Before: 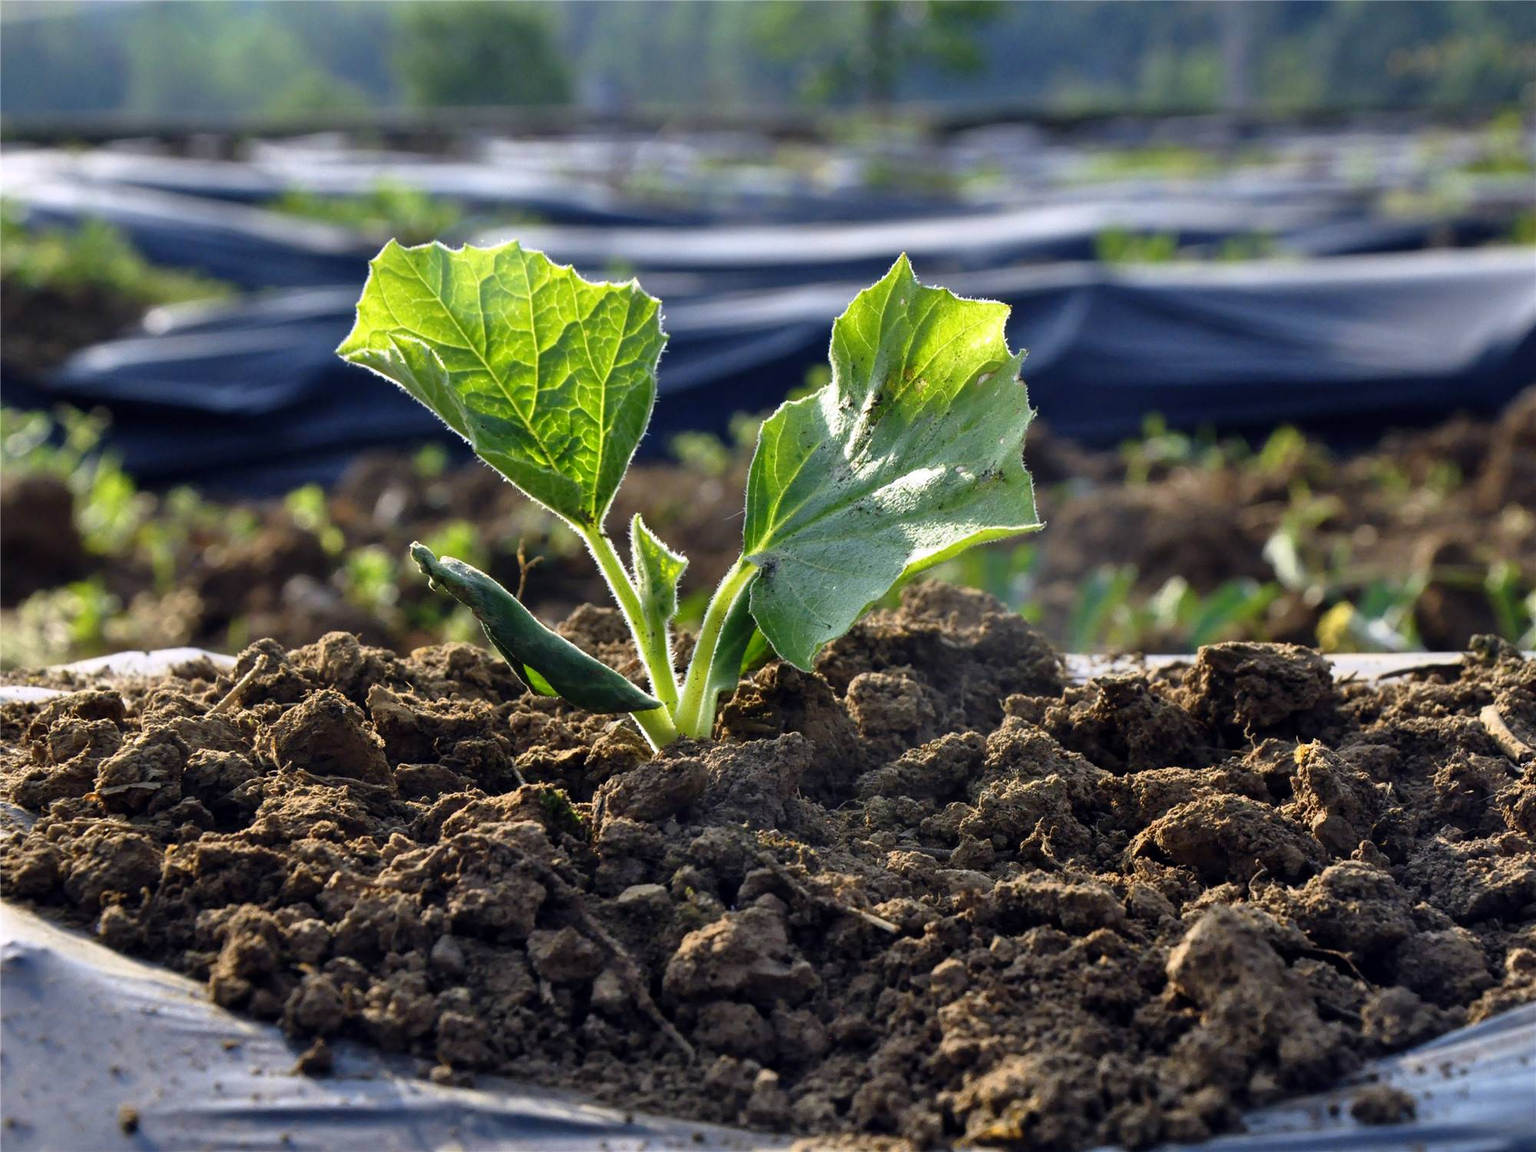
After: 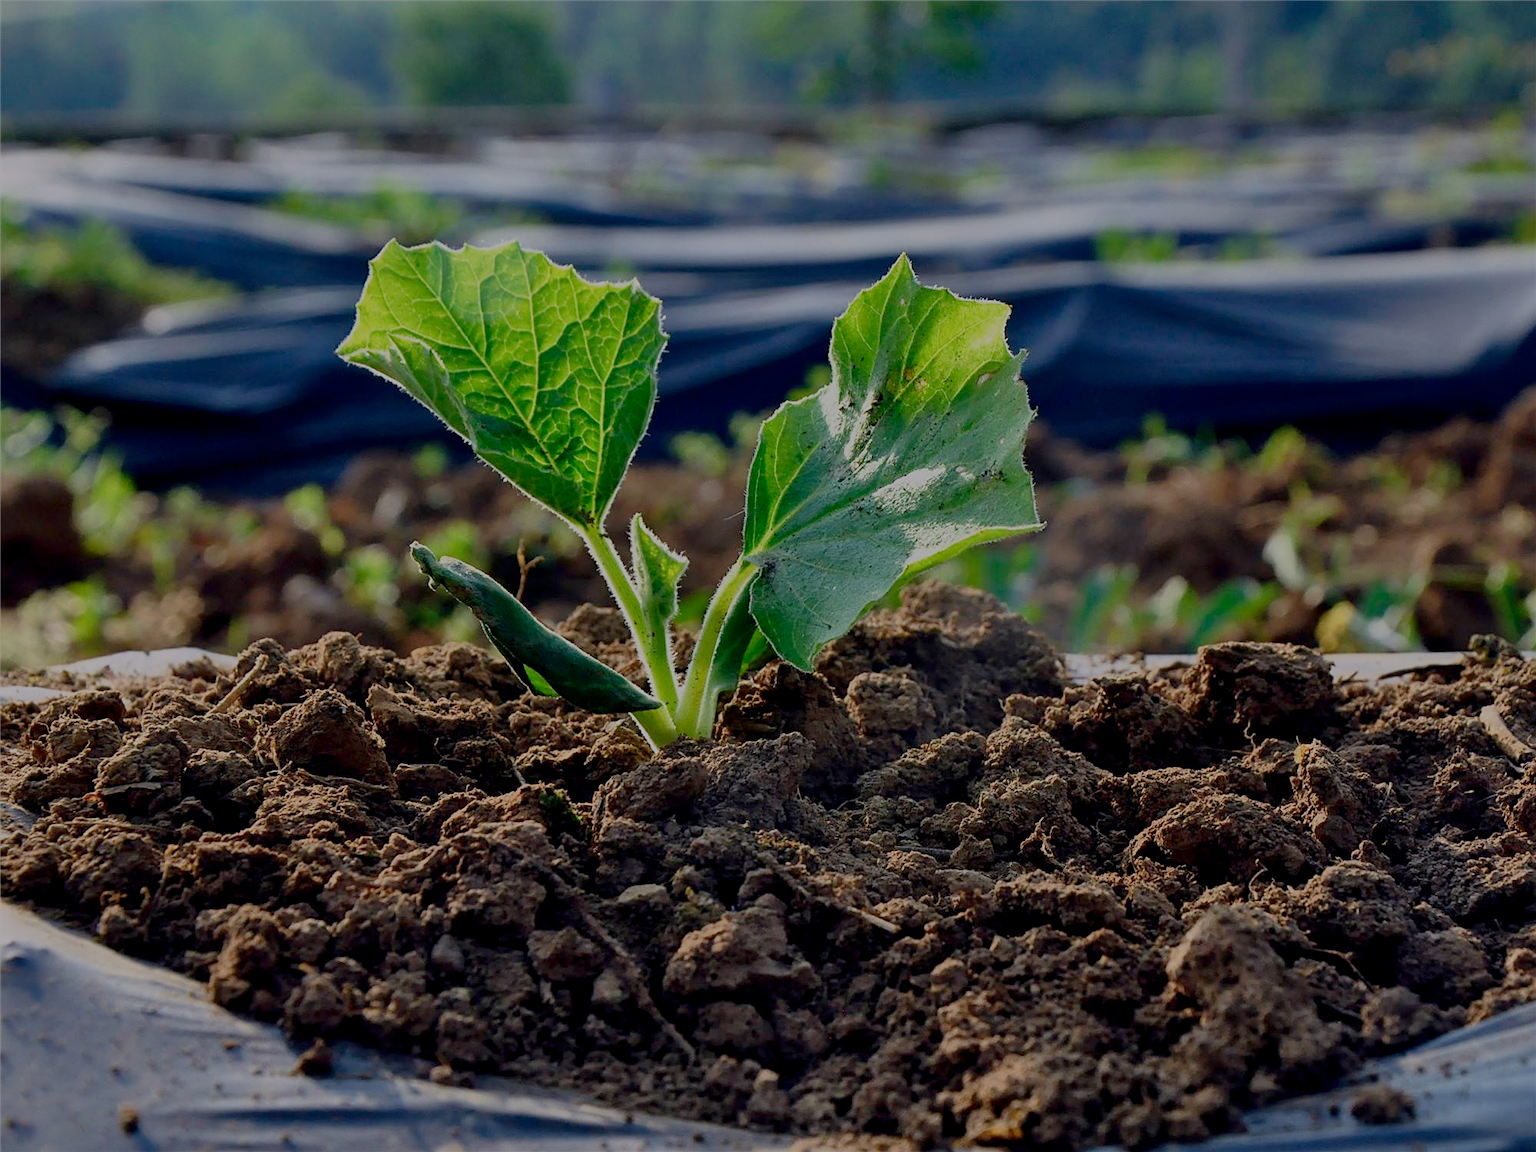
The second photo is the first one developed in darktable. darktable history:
sharpen: on, module defaults
filmic rgb: black relative exposure -7.97 EV, white relative exposure 8.06 EV, threshold 2.94 EV, target black luminance 0%, hardness 2.44, latitude 75.9%, contrast 0.547, shadows ↔ highlights balance 0.003%, enable highlight reconstruction true
contrast brightness saturation: contrast 0.198, brightness -0.115, saturation 0.098
